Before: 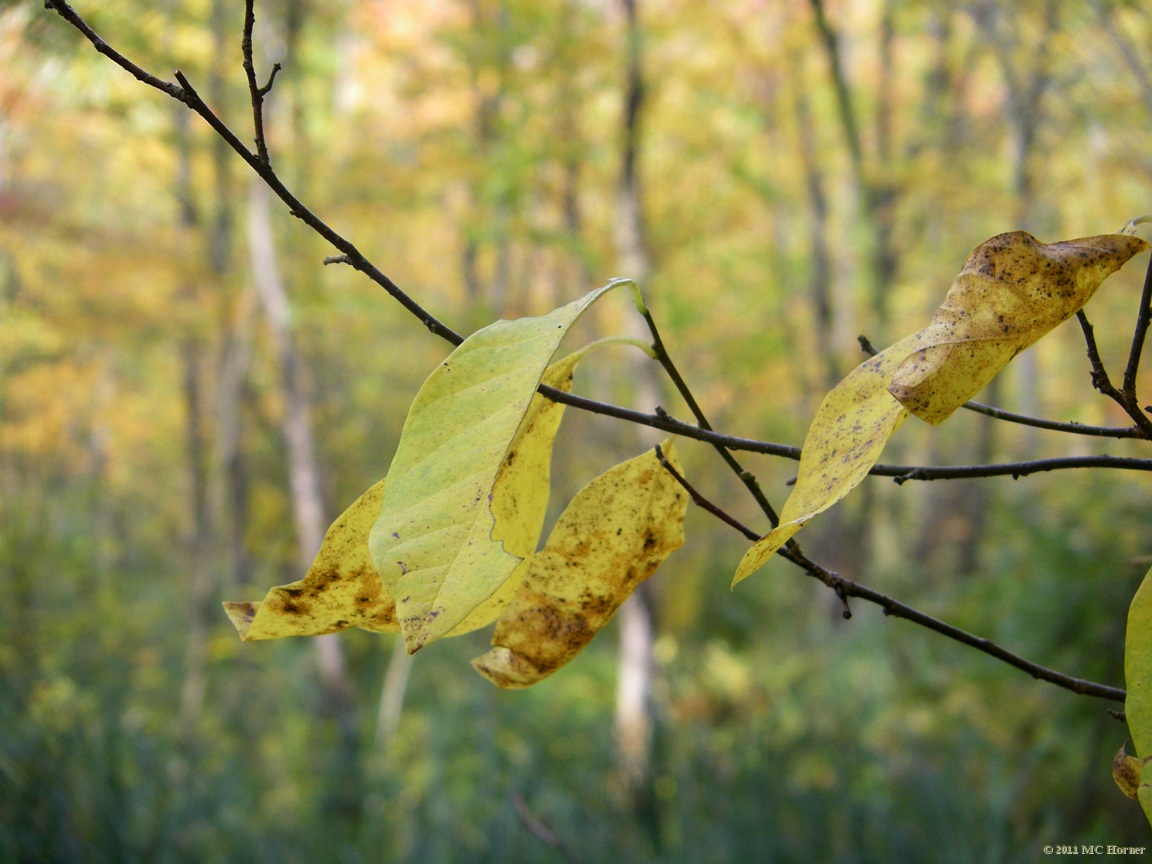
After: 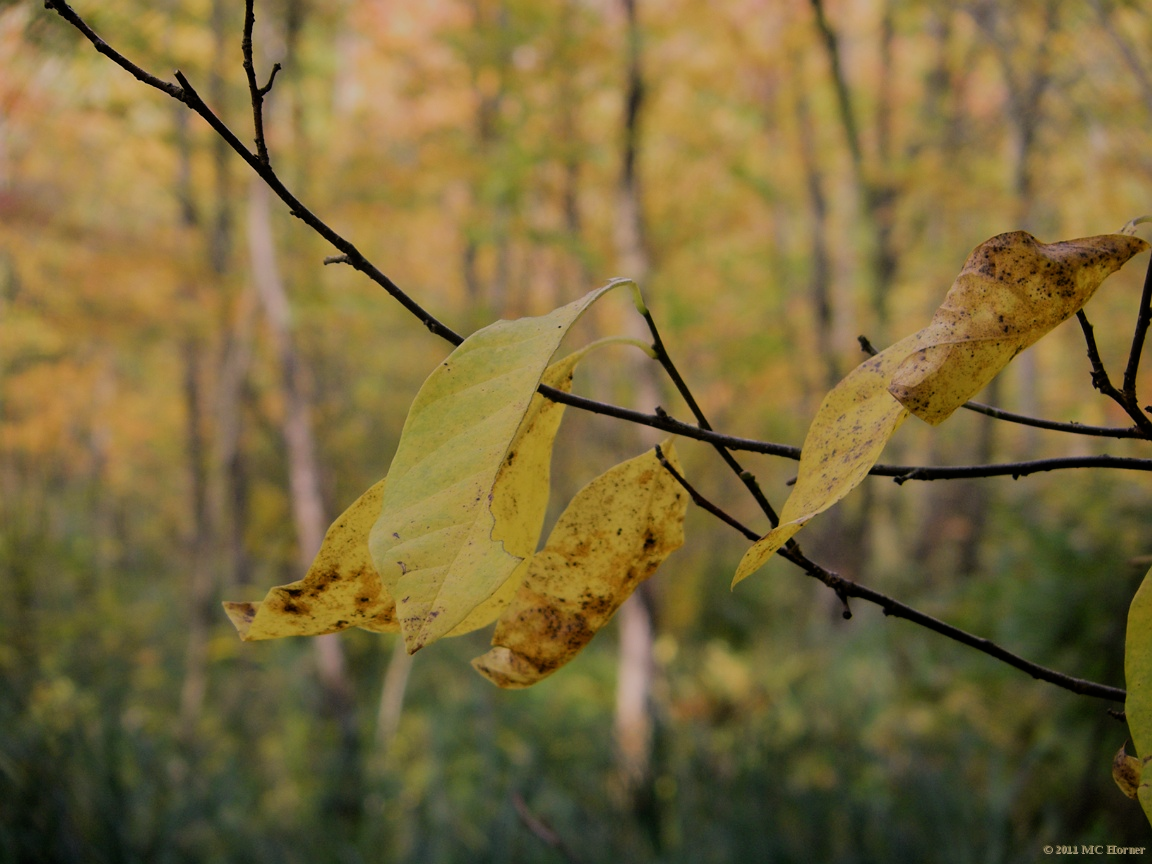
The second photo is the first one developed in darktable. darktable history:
filmic rgb: black relative exposure -7.65 EV, white relative exposure 4.56 EV, hardness 3.61
white balance: red 1.127, blue 0.943
exposure: black level correction 0, exposure -0.721 EV, compensate highlight preservation false
